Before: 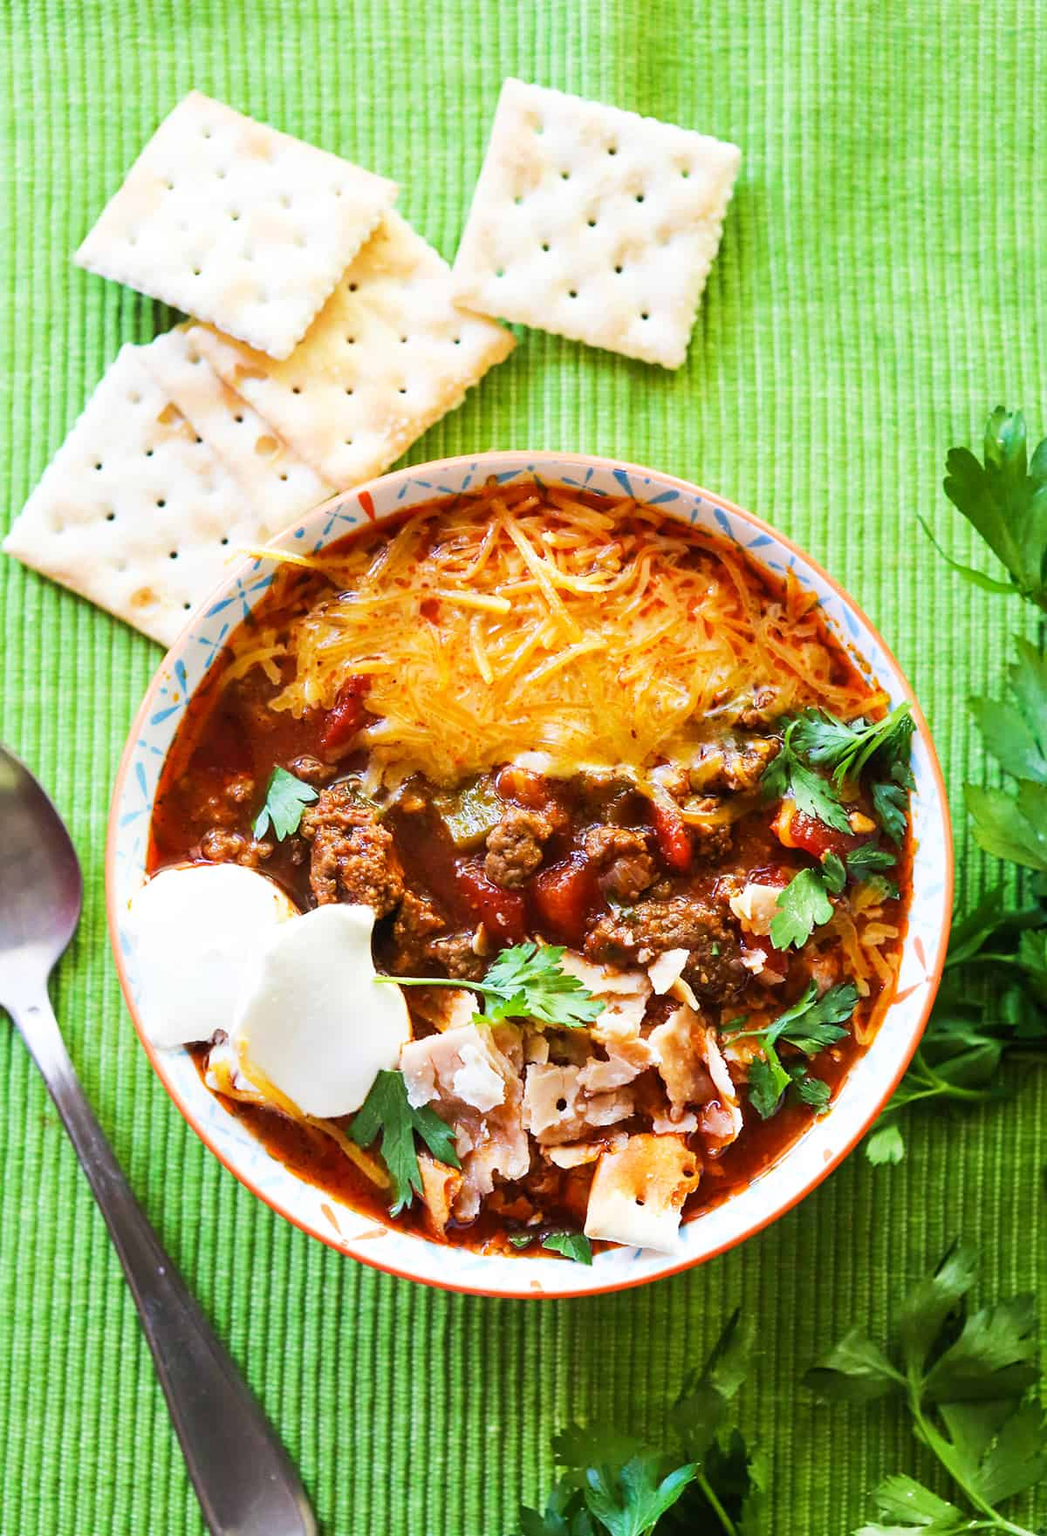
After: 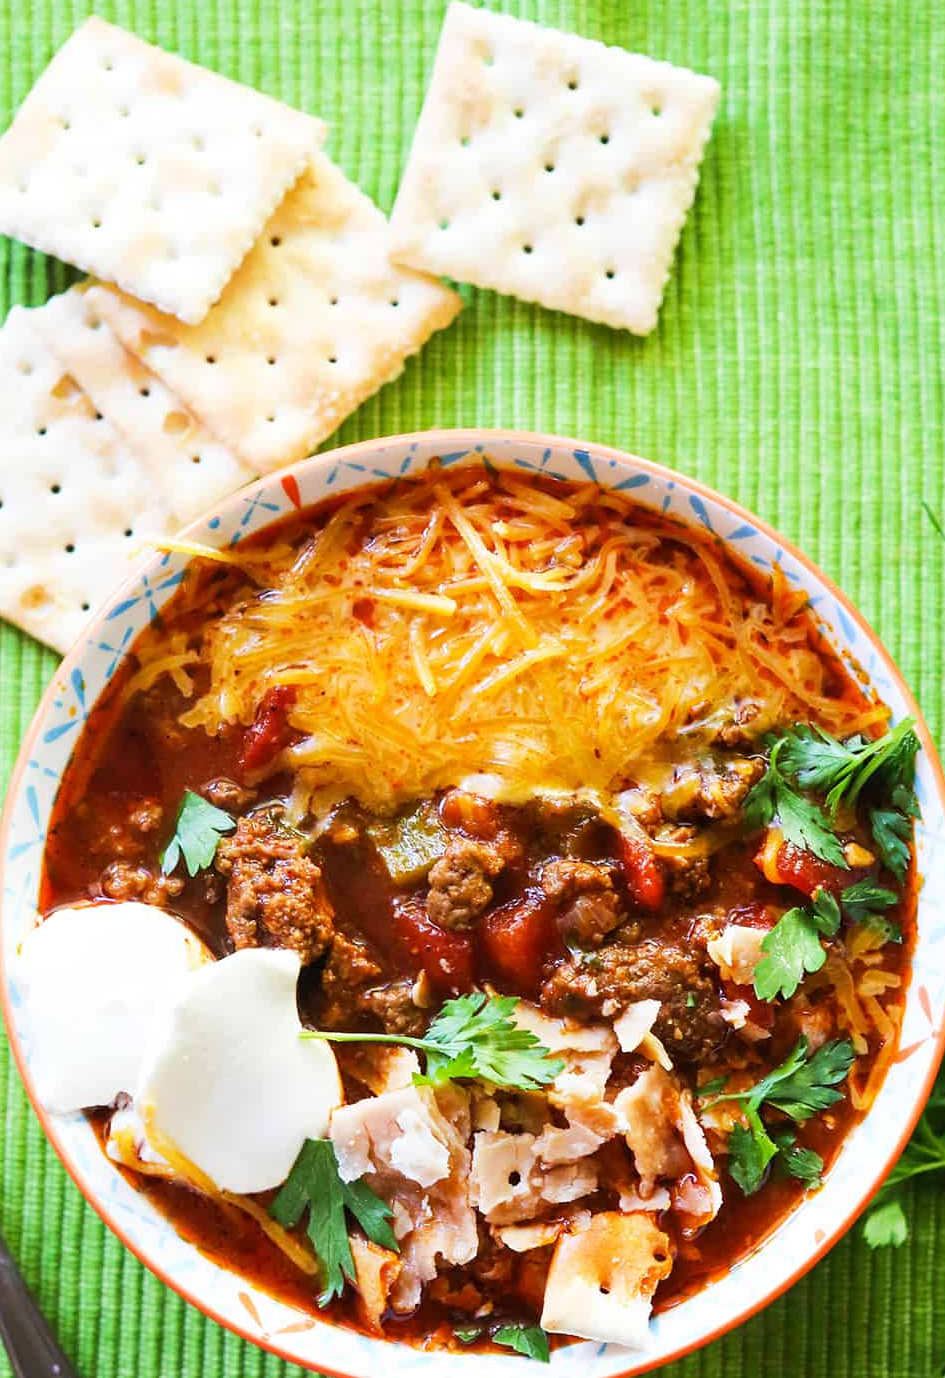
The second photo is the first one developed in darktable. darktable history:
crop and rotate: left 10.759%, top 5.036%, right 10.429%, bottom 16.691%
